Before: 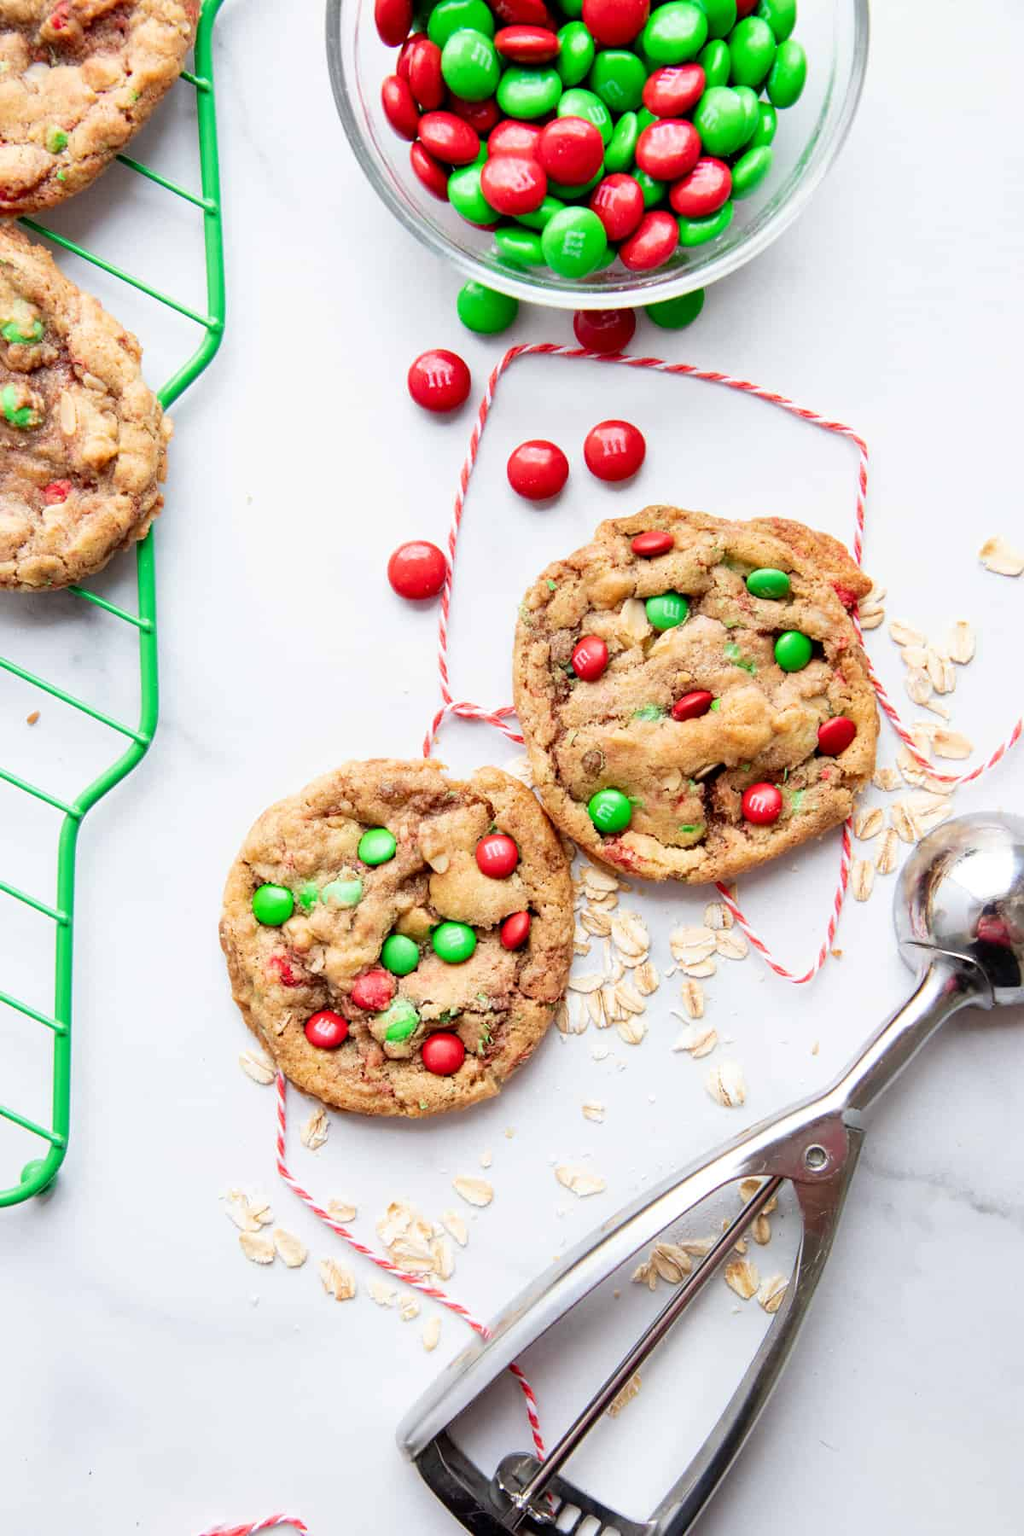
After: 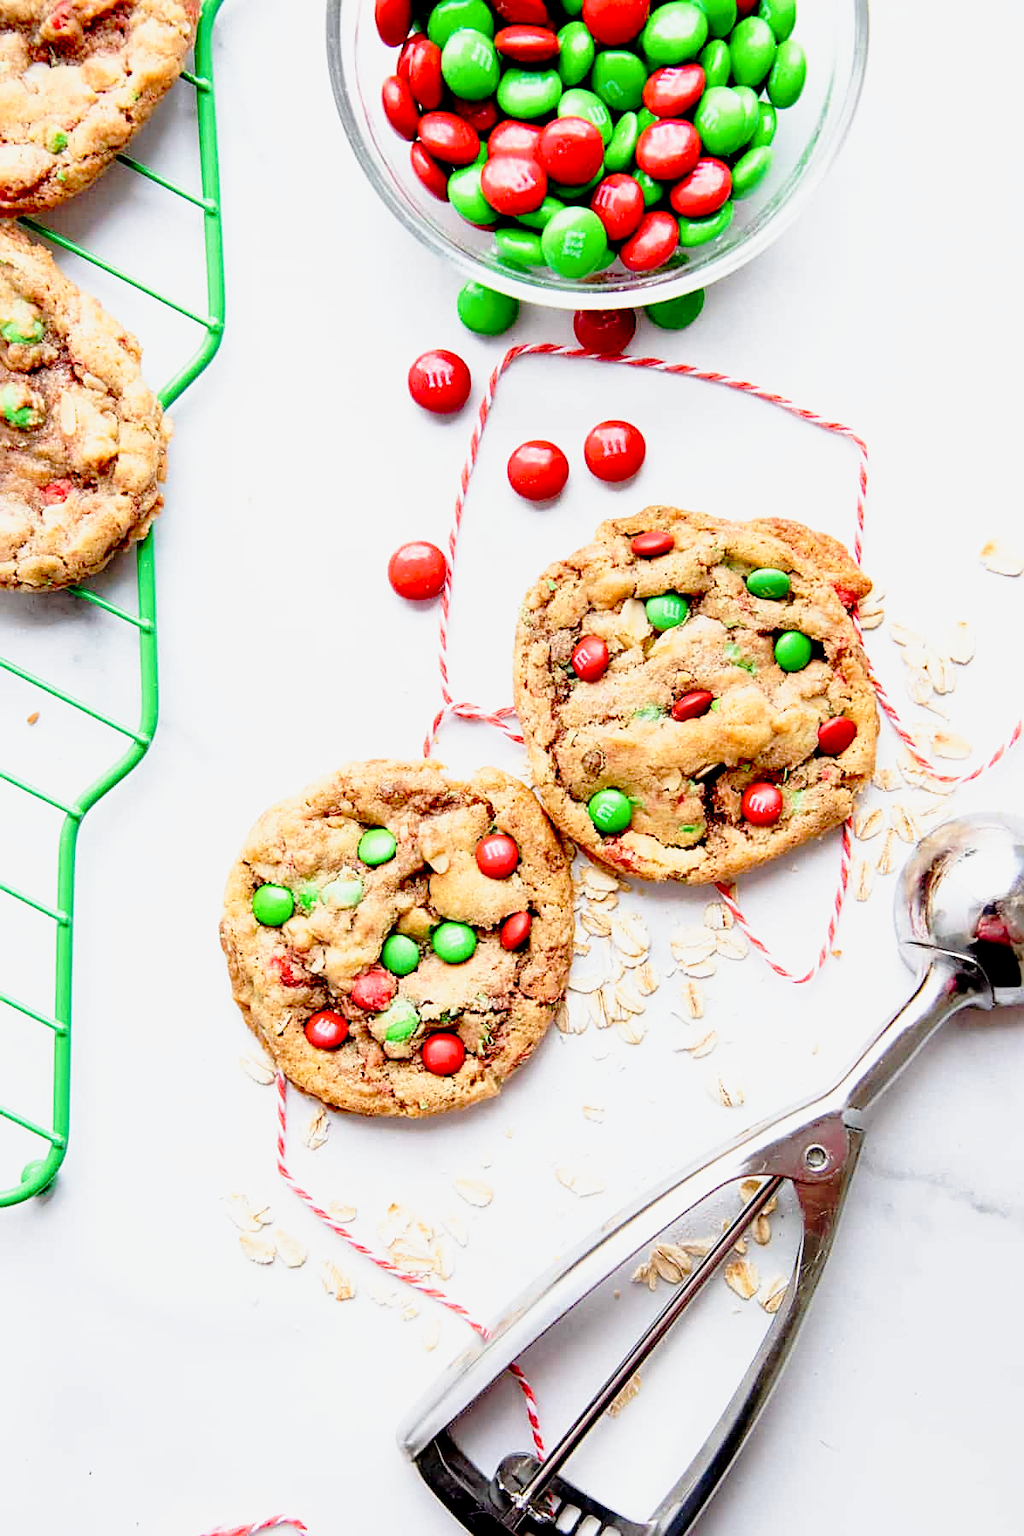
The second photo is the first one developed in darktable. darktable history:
sharpen: on, module defaults
base curve: curves: ch0 [(0.017, 0) (0.425, 0.441) (0.844, 0.933) (1, 1)], preserve colors none
tone curve: curves: ch0 [(0, 0) (0.168, 0.142) (0.359, 0.44) (0.469, 0.544) (0.634, 0.722) (0.858, 0.903) (1, 0.968)]; ch1 [(0, 0) (0.437, 0.453) (0.472, 0.47) (0.502, 0.502) (0.54, 0.534) (0.57, 0.592) (0.618, 0.66) (0.699, 0.749) (0.859, 0.919) (1, 1)]; ch2 [(0, 0) (0.33, 0.301) (0.421, 0.443) (0.476, 0.498) (0.505, 0.503) (0.547, 0.557) (0.586, 0.634) (0.608, 0.676) (1, 1)], preserve colors none
